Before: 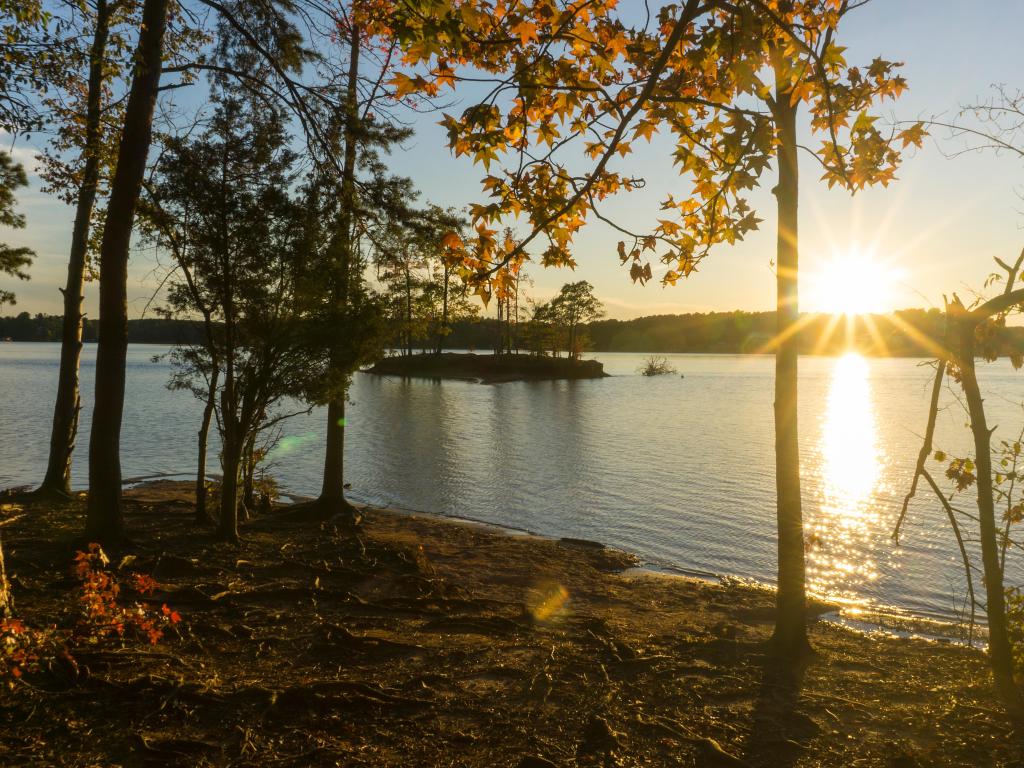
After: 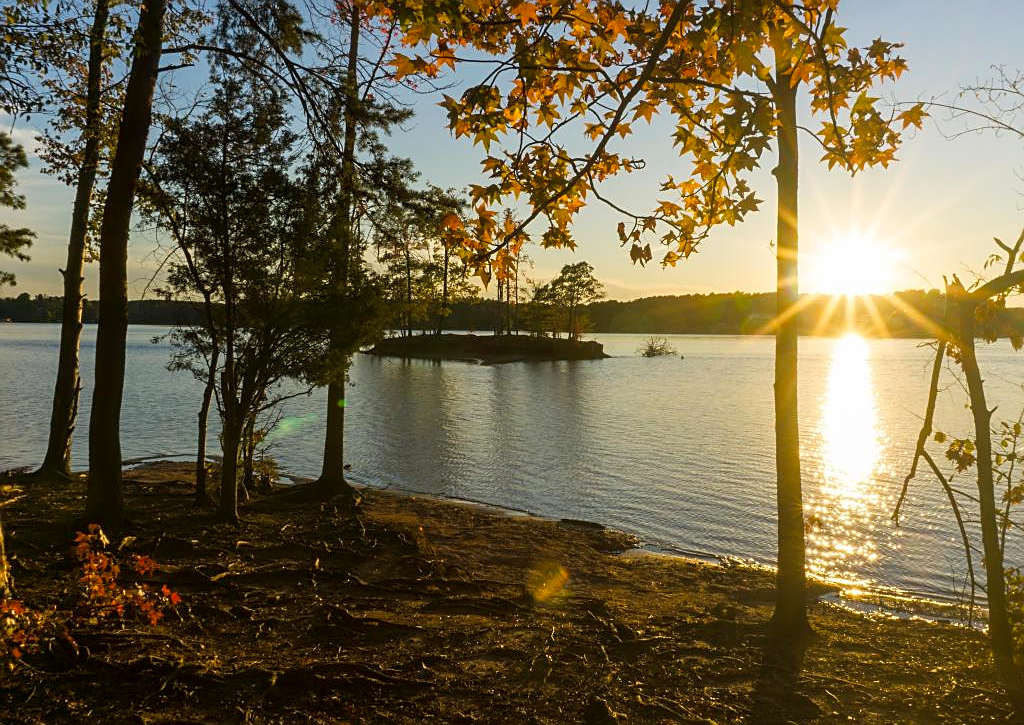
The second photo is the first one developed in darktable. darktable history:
crop and rotate: top 2.479%, bottom 3.018%
exposure: black level correction 0.002, compensate highlight preservation false
sharpen: on, module defaults
color balance rgb: shadows fall-off 101%, linear chroma grading › mid-tones 7.63%, perceptual saturation grading › mid-tones 11.68%, mask middle-gray fulcrum 22.45%, global vibrance 10.11%, saturation formula JzAzBz (2021)
